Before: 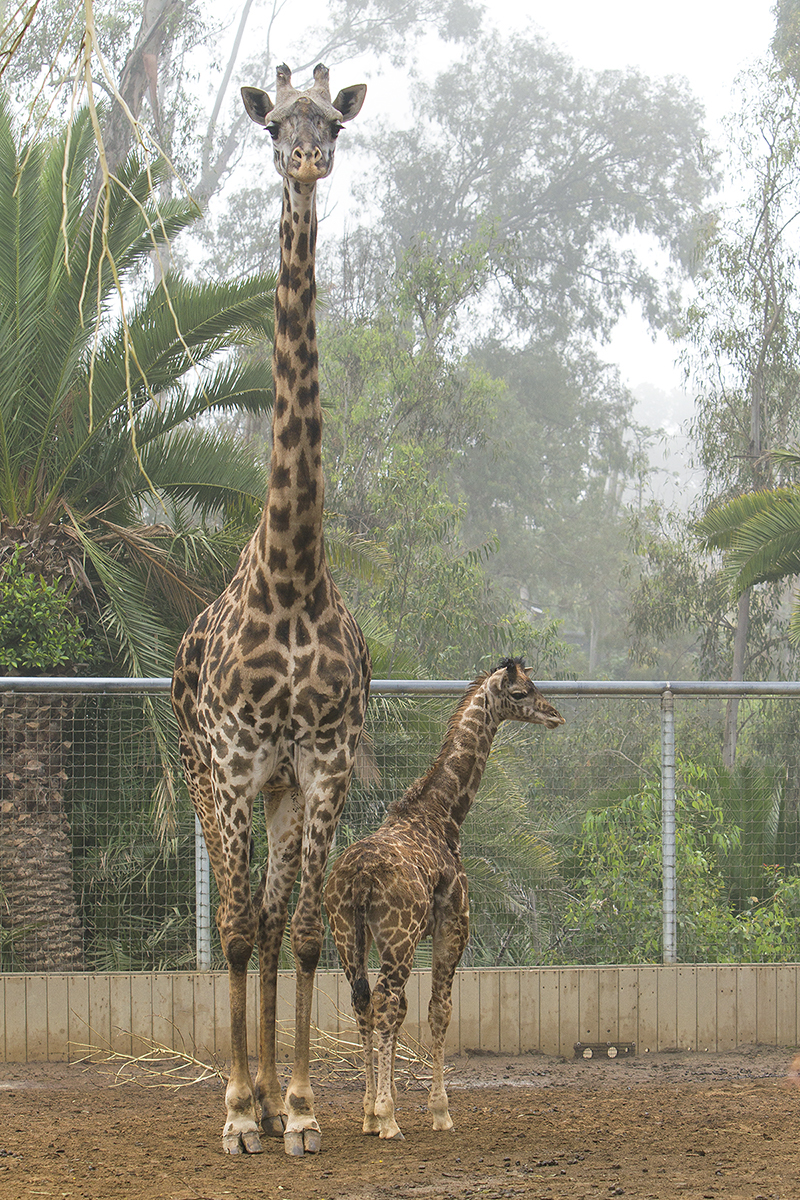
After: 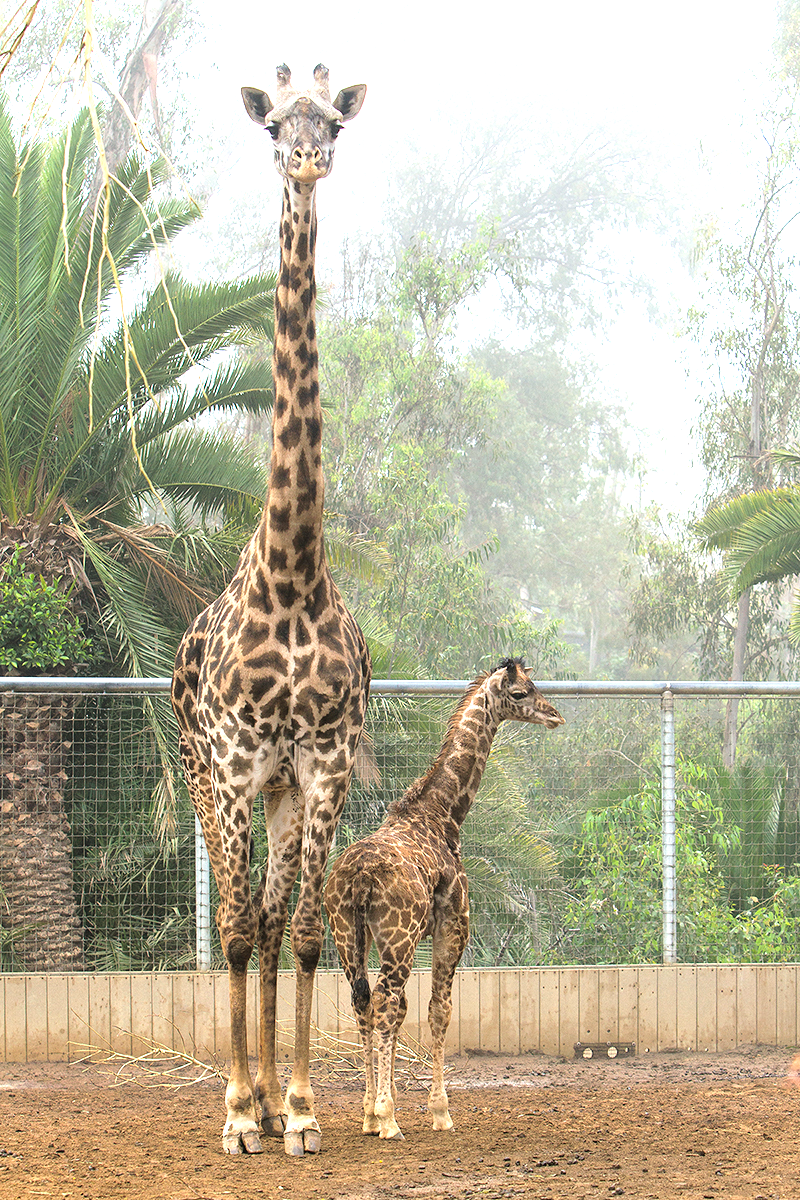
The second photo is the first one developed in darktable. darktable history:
tone equalizer: -8 EV -1.07 EV, -7 EV -0.988 EV, -6 EV -0.873 EV, -5 EV -0.616 EV, -3 EV 0.58 EV, -2 EV 0.889 EV, -1 EV 1.01 EV, +0 EV 1.08 EV, mask exposure compensation -0.504 EV
levels: mode automatic, levels [0.016, 0.484, 0.953]
